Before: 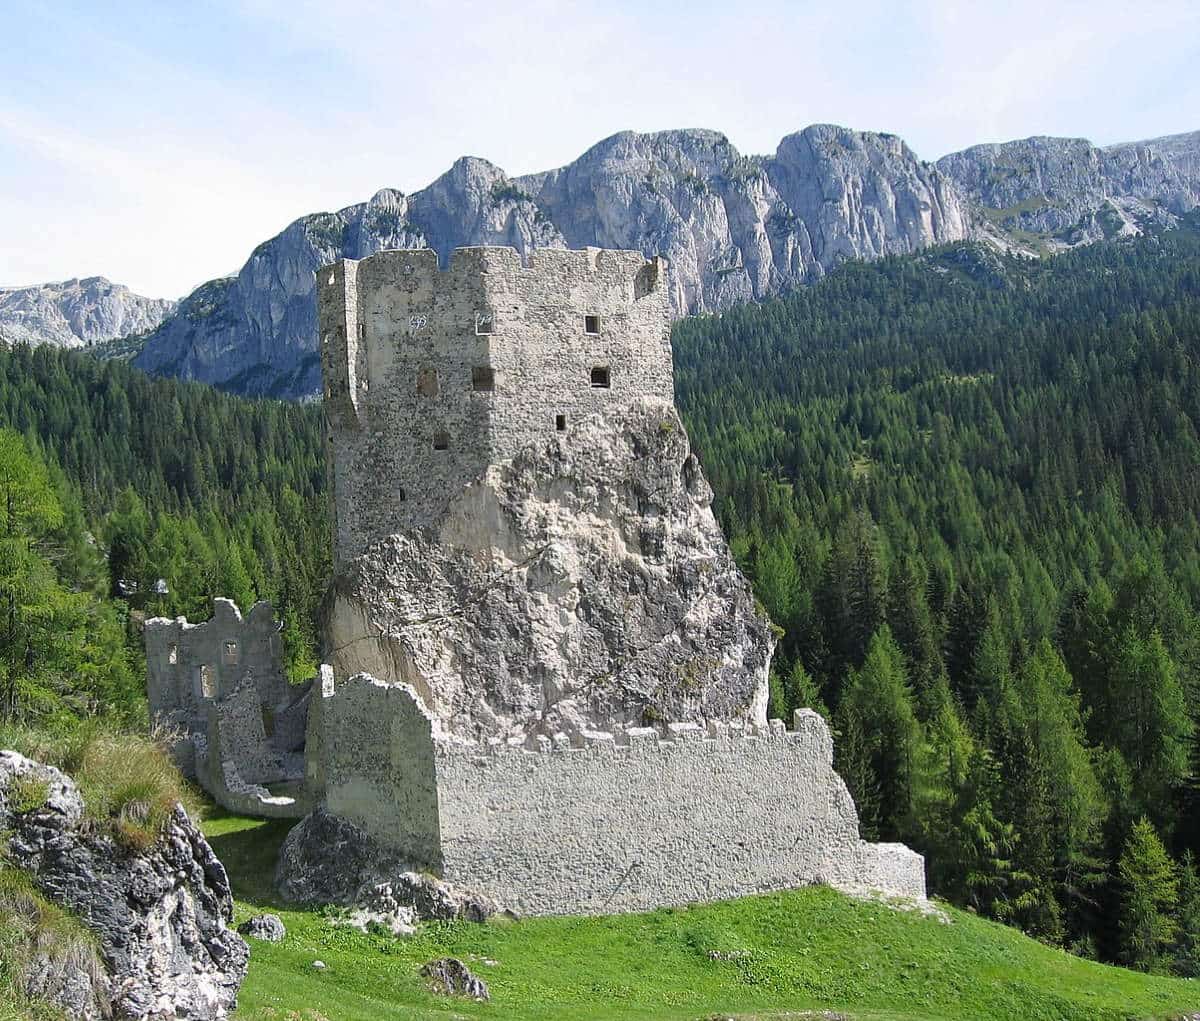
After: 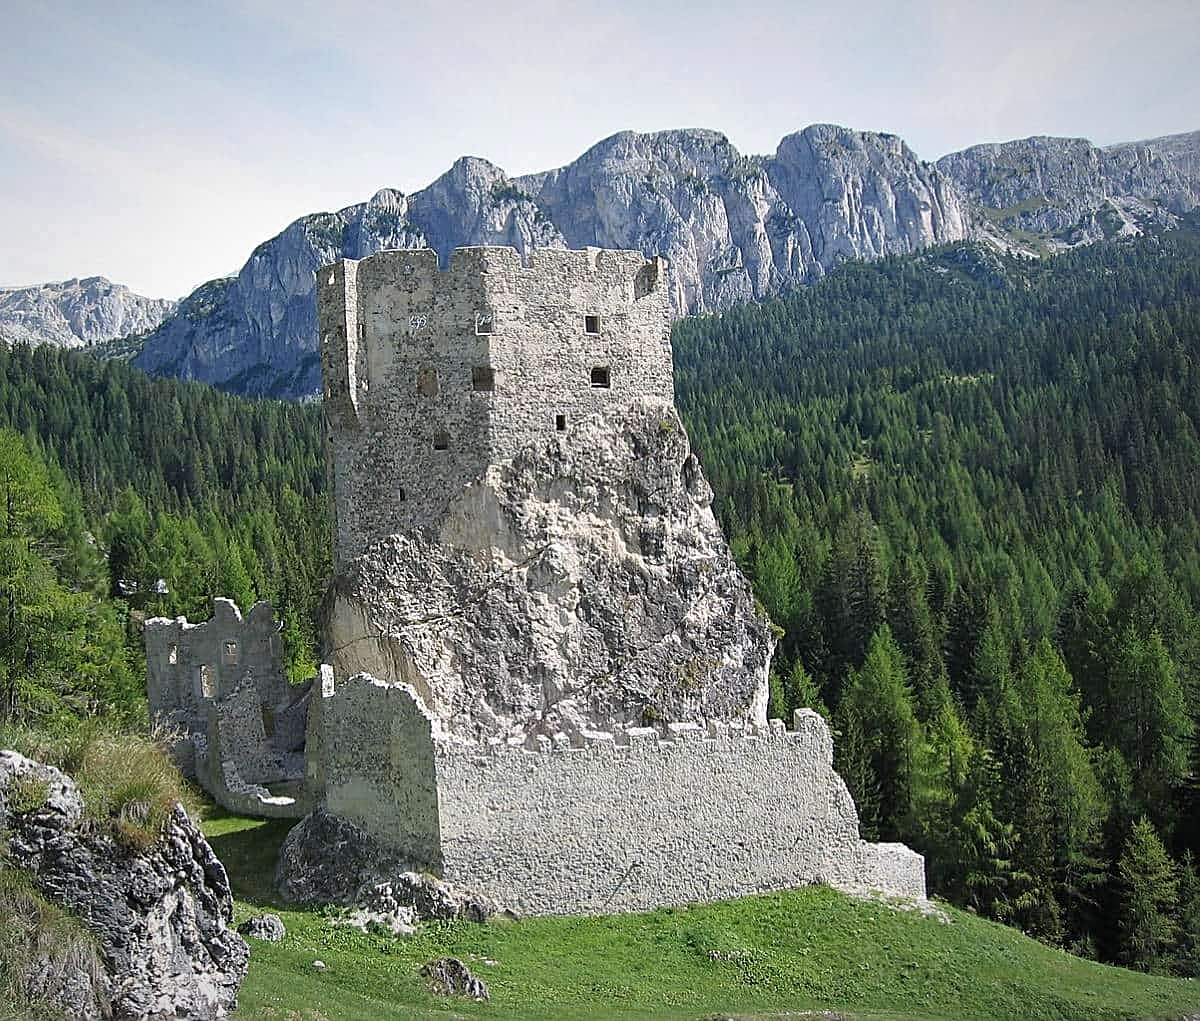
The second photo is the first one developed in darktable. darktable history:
sharpen: on, module defaults
exposure: exposure 0.014 EV, compensate highlight preservation false
vignetting: fall-off radius 100%, width/height ratio 1.337
